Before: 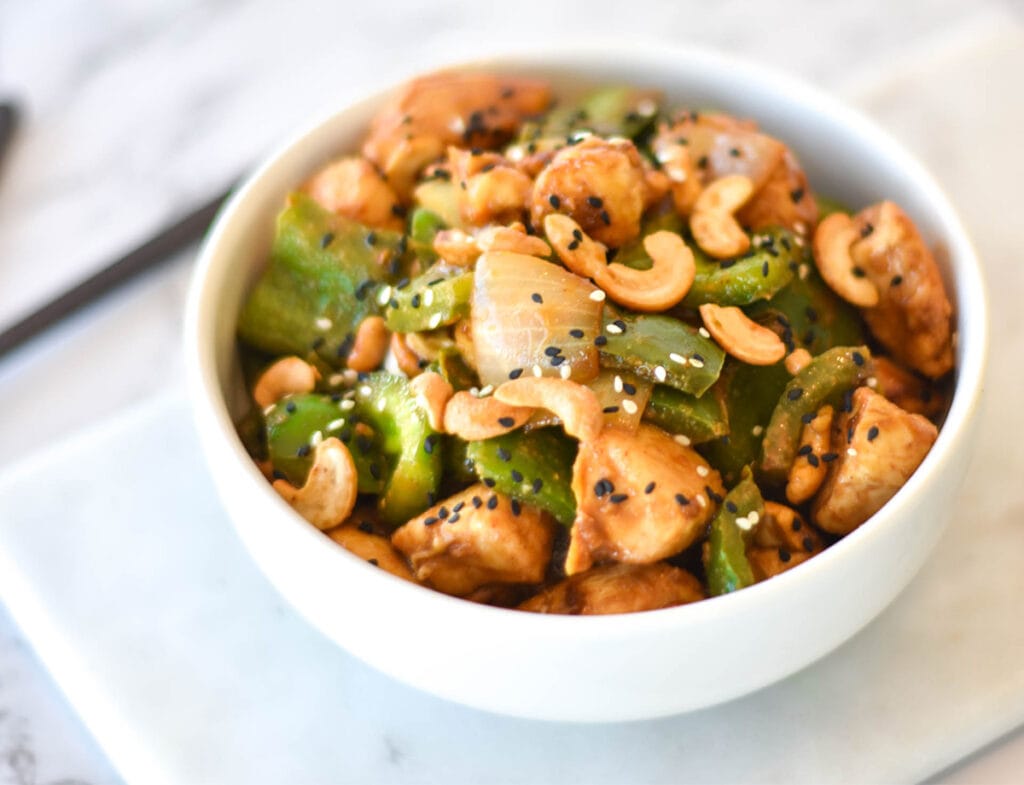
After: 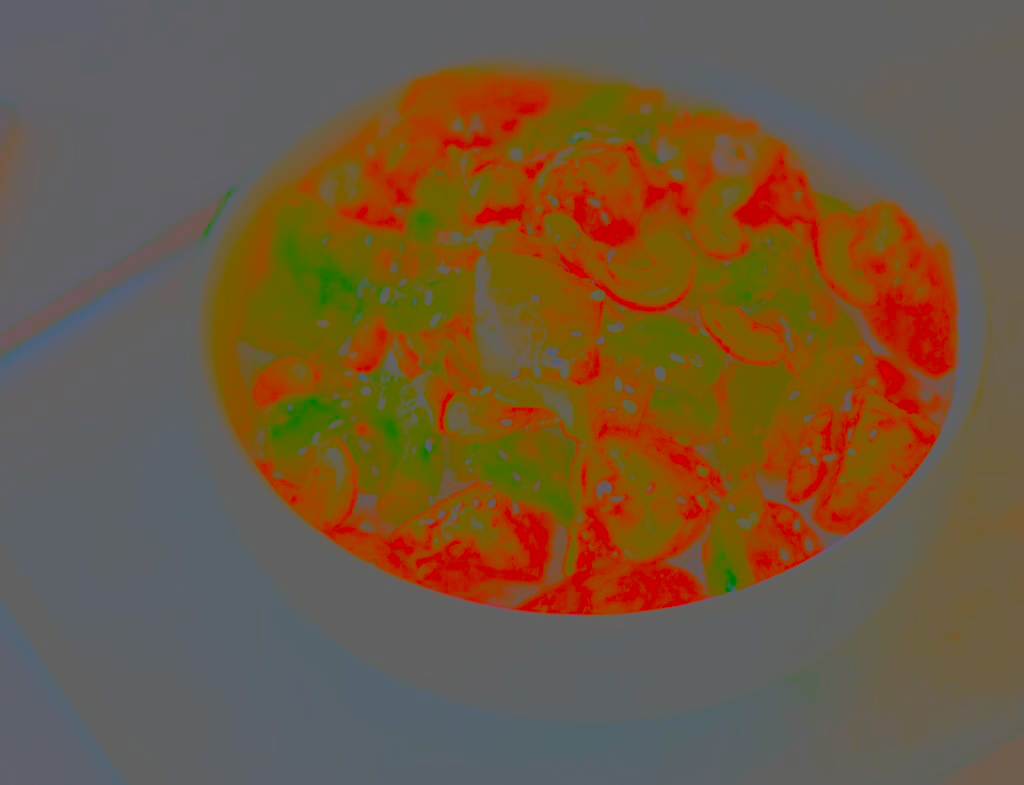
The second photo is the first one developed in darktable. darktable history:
base curve: curves: ch0 [(0, 0) (0.204, 0.334) (0.55, 0.733) (1, 1)], preserve colors none
contrast brightness saturation: contrast -0.976, brightness -0.16, saturation 0.758
sharpen: on, module defaults
